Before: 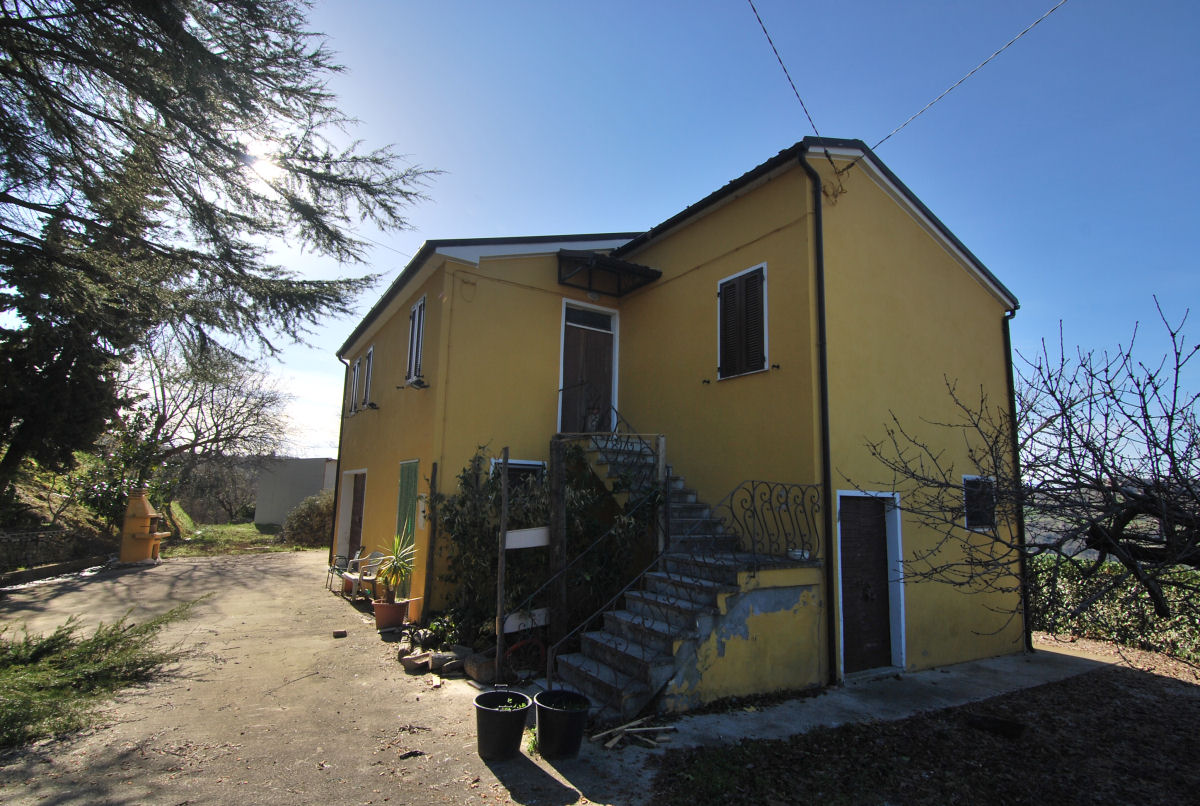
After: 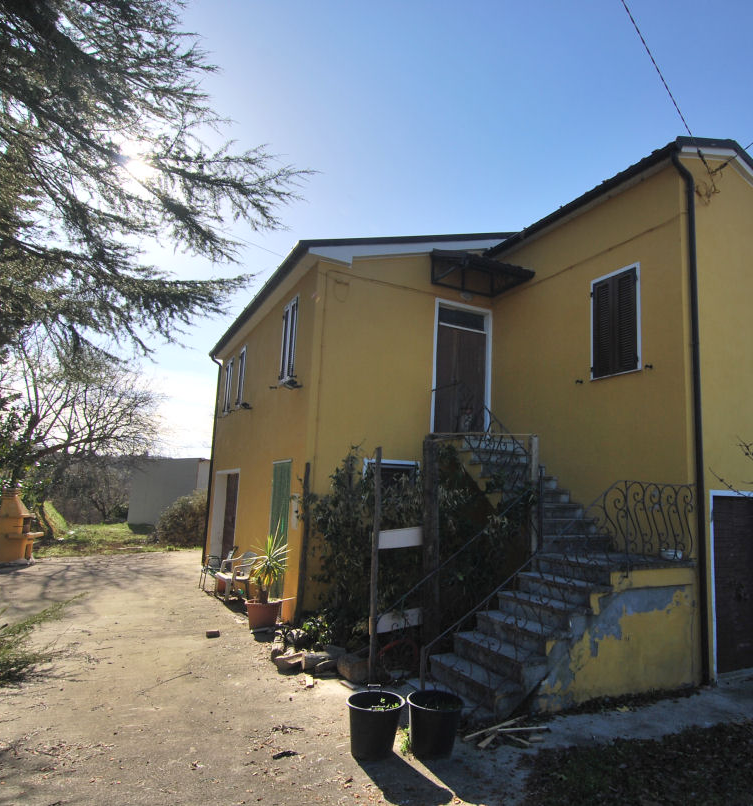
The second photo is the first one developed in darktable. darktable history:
contrast brightness saturation: contrast 0.05, brightness 0.06, saturation 0.01
crop: left 10.644%, right 26.528%
